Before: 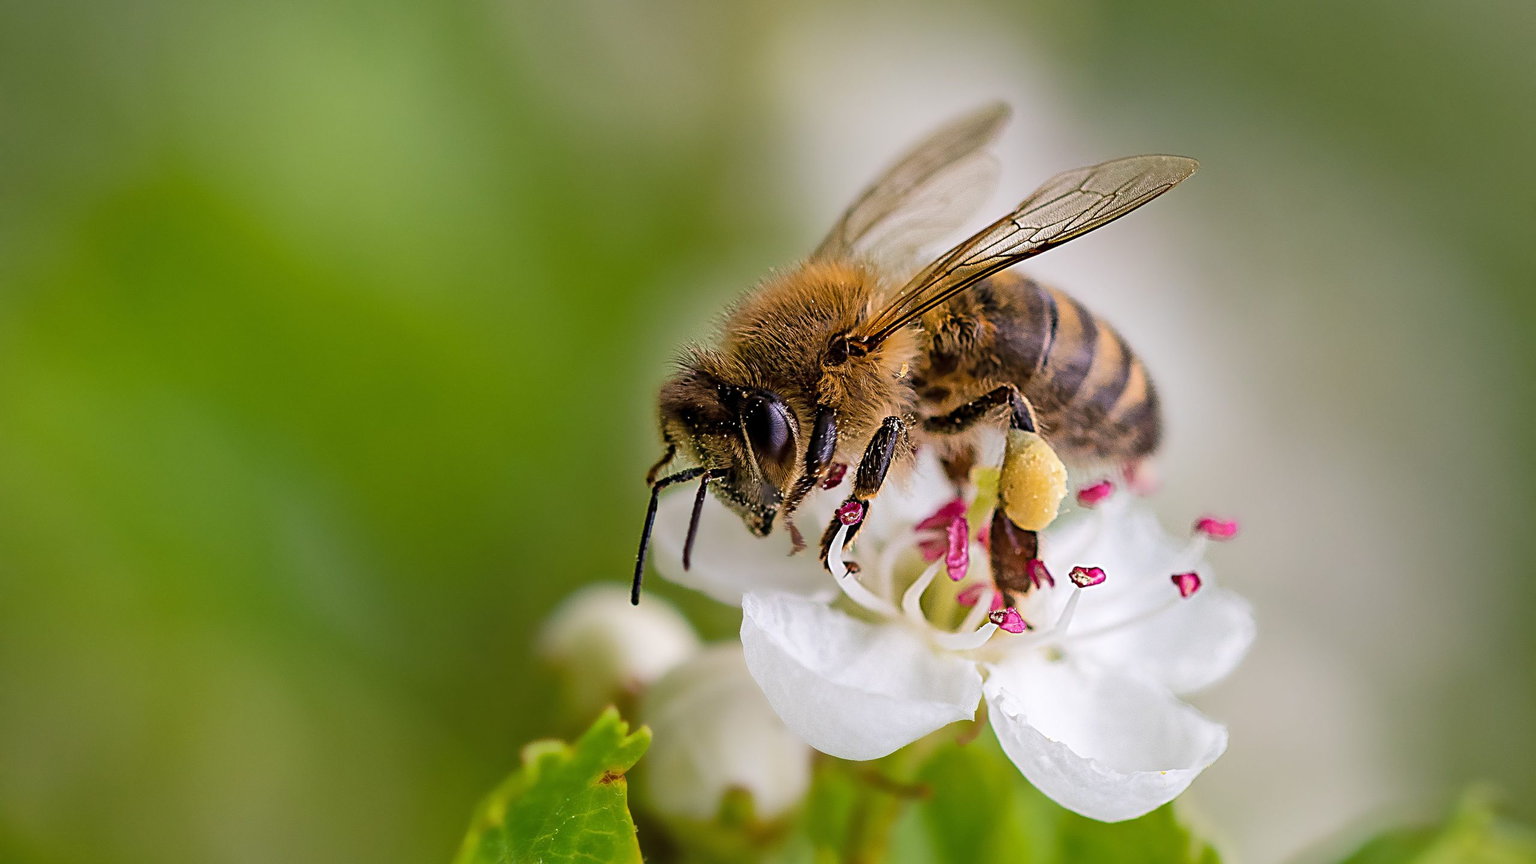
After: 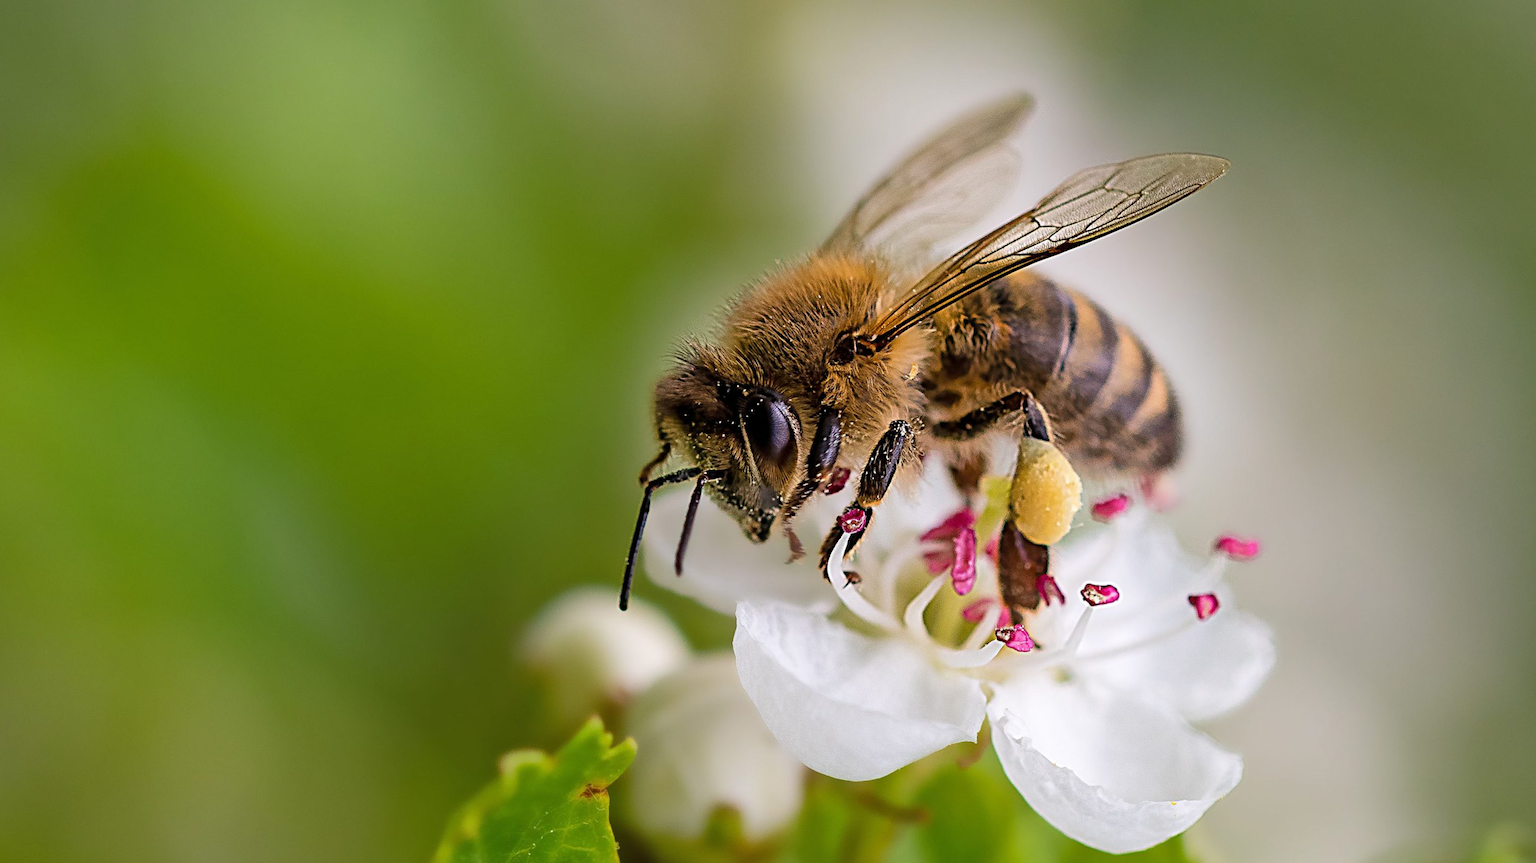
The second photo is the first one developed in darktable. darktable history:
crop and rotate: angle -1.69°
tone equalizer: on, module defaults
